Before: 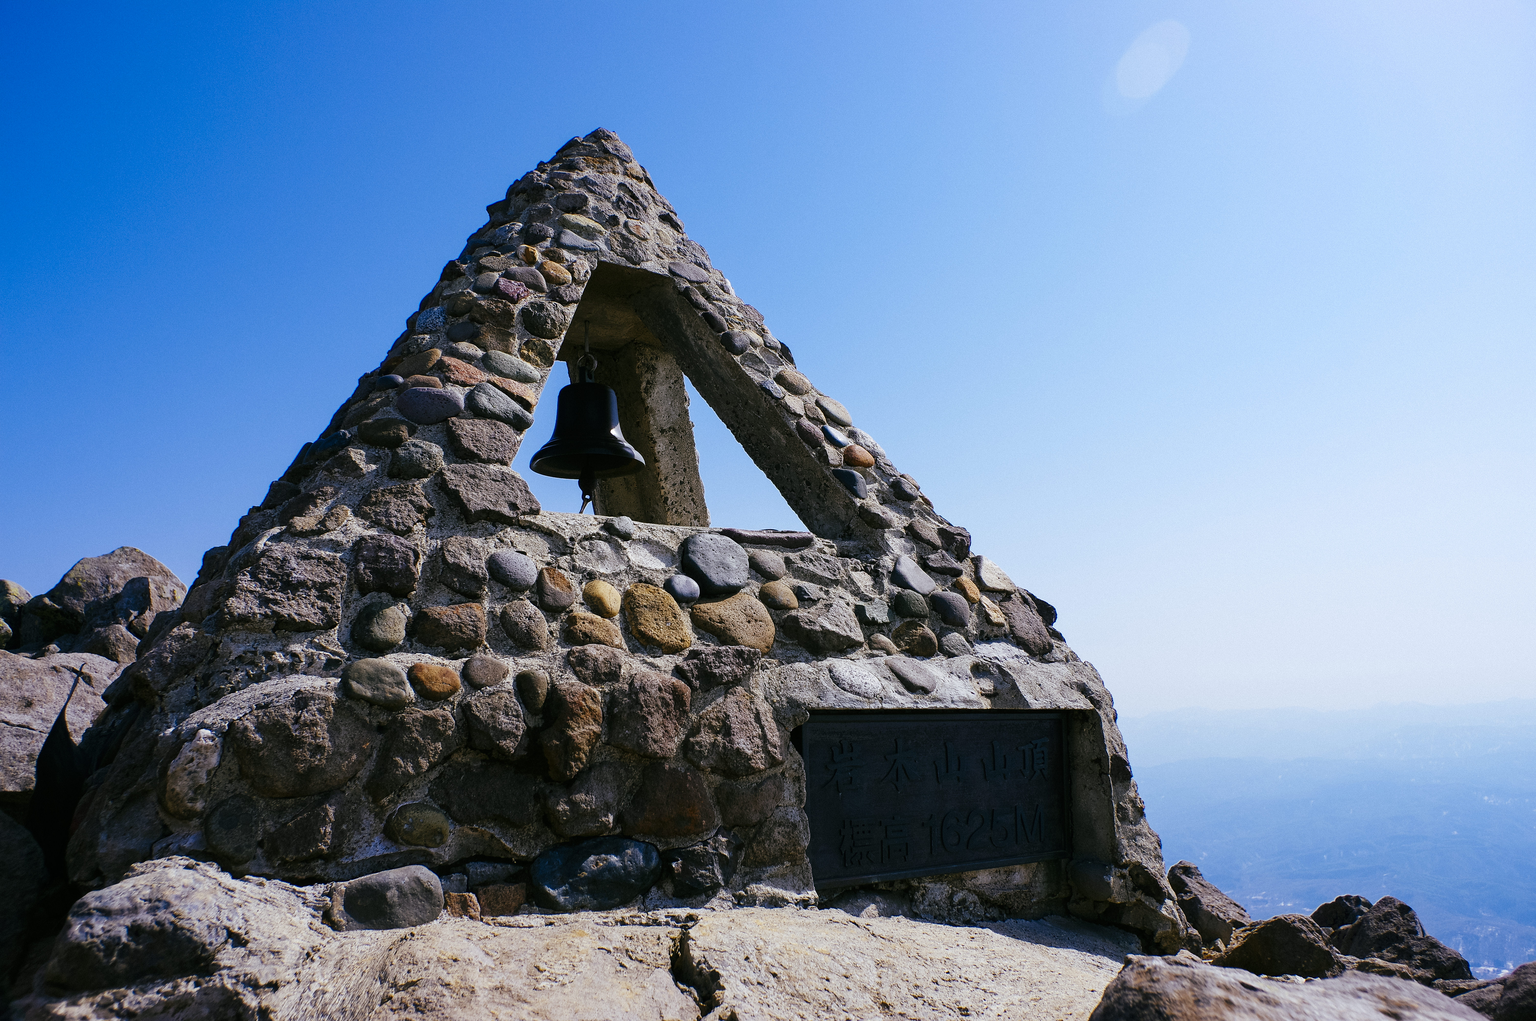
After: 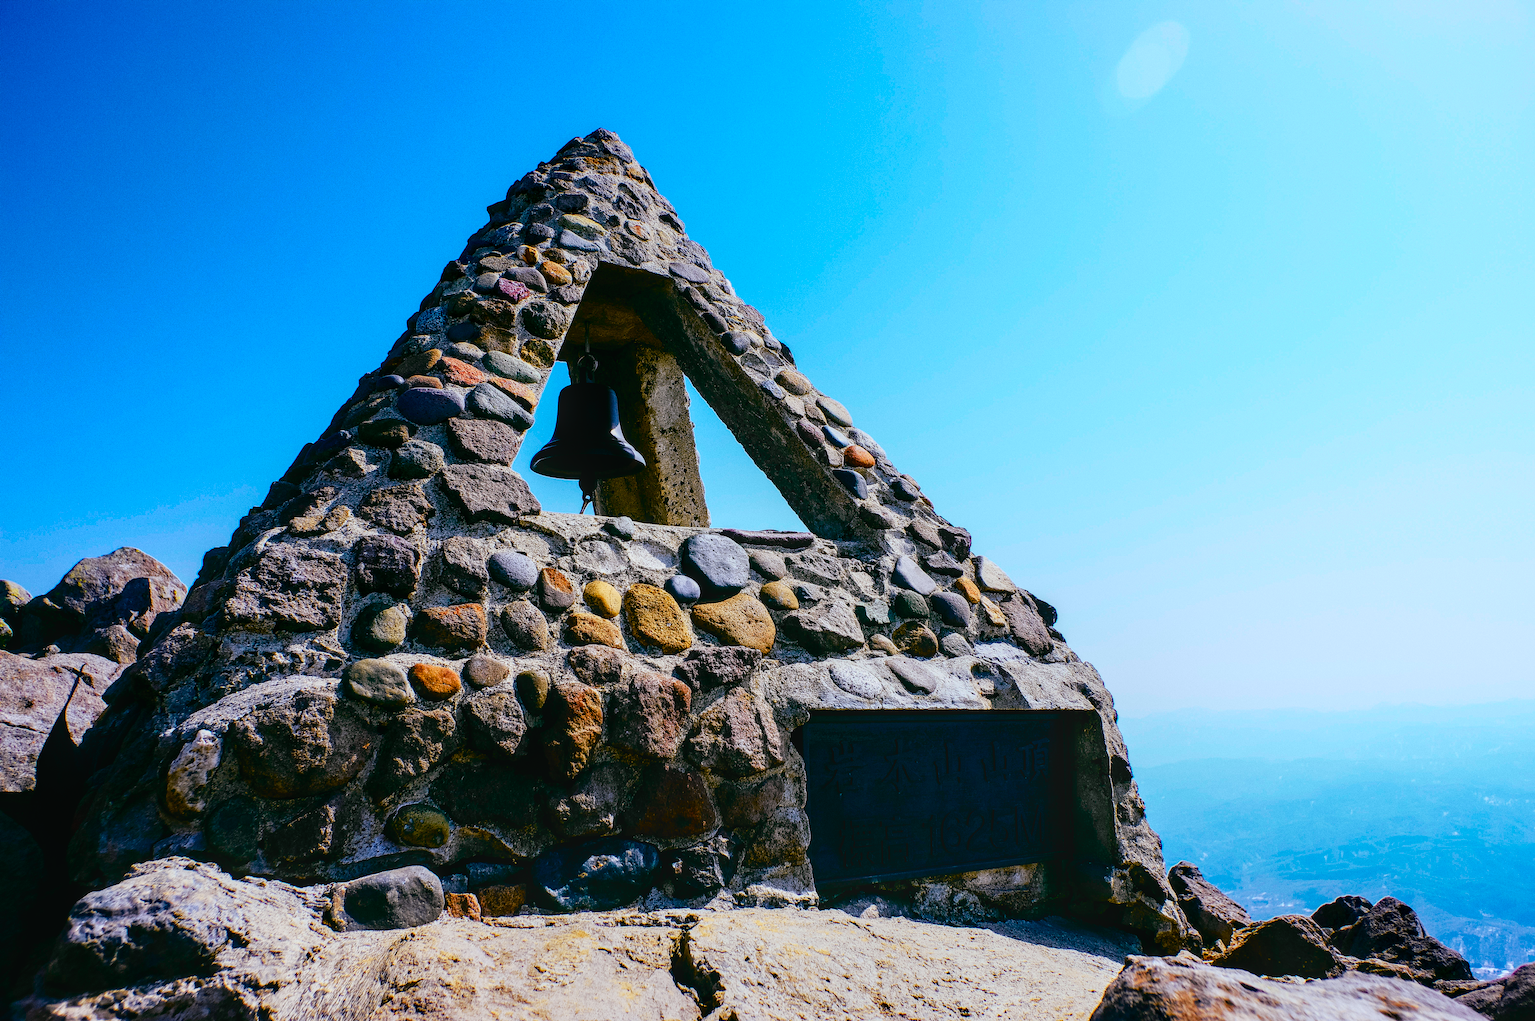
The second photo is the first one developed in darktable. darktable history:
color balance rgb: perceptual saturation grading › global saturation 20%, perceptual saturation grading › highlights 2.68%, perceptual saturation grading › shadows 50%
tone curve: curves: ch0 [(0, 0.022) (0.114, 0.088) (0.282, 0.316) (0.446, 0.511) (0.613, 0.693) (0.786, 0.843) (0.999, 0.949)]; ch1 [(0, 0) (0.395, 0.343) (0.463, 0.427) (0.486, 0.474) (0.503, 0.5) (0.535, 0.522) (0.555, 0.546) (0.594, 0.614) (0.755, 0.793) (1, 1)]; ch2 [(0, 0) (0.369, 0.388) (0.449, 0.431) (0.501, 0.5) (0.528, 0.517) (0.561, 0.59) (0.612, 0.646) (0.697, 0.721) (1, 1)], color space Lab, independent channels, preserve colors none
local contrast: detail 130%
